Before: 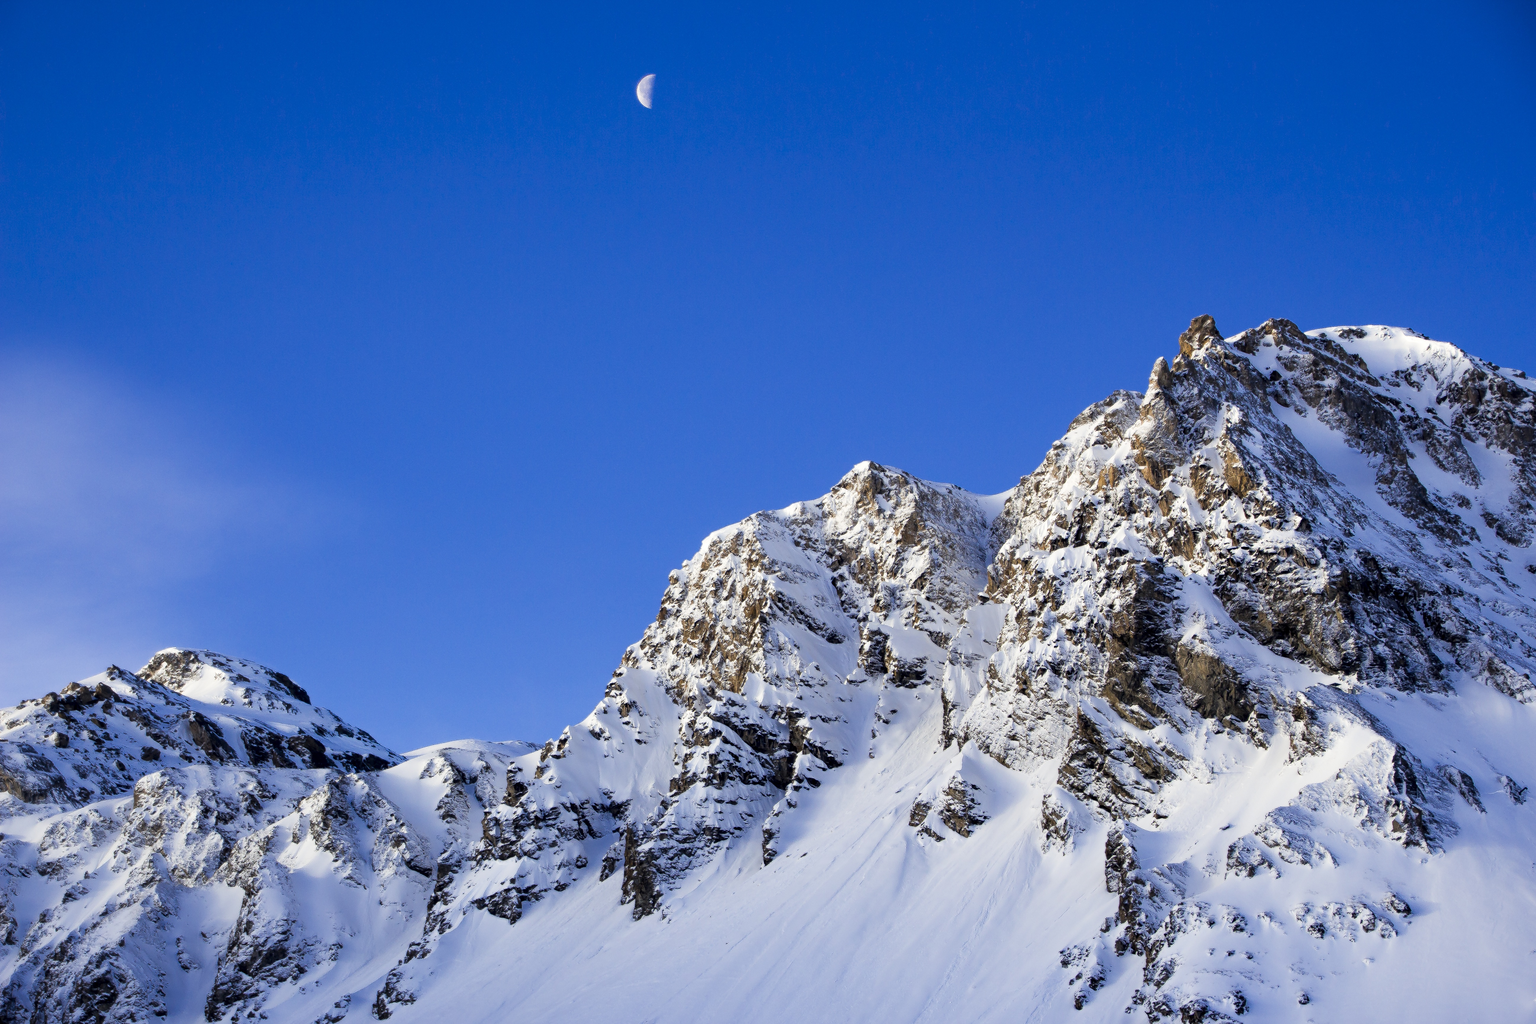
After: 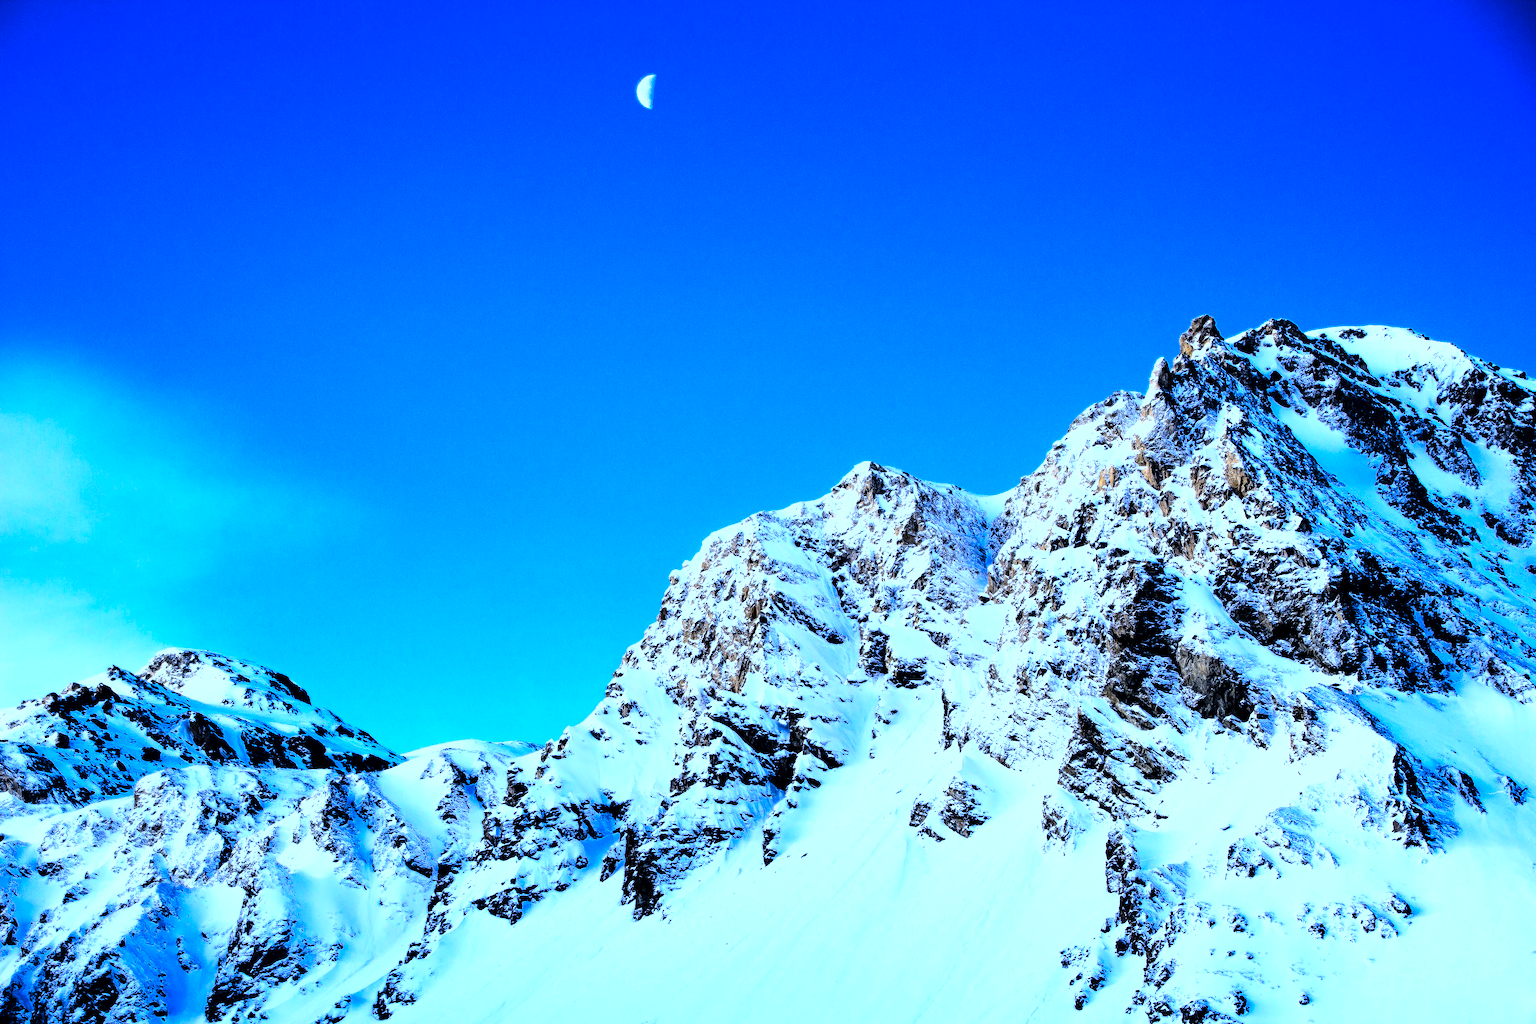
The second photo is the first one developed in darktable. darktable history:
tone curve: curves: ch0 [(0, 0) (0.082, 0.02) (0.129, 0.078) (0.275, 0.301) (0.67, 0.809) (1, 1)], color space Lab, linked channels, preserve colors none
contrast brightness saturation: contrast 0.4, brightness 0.05, saturation 0.25
white balance: red 0.871, blue 1.249
color zones: curves: ch0 [(0.068, 0.464) (0.25, 0.5) (0.48, 0.508) (0.75, 0.536) (0.886, 0.476) (0.967, 0.456)]; ch1 [(0.066, 0.456) (0.25, 0.5) (0.616, 0.508) (0.746, 0.56) (0.934, 0.444)]
